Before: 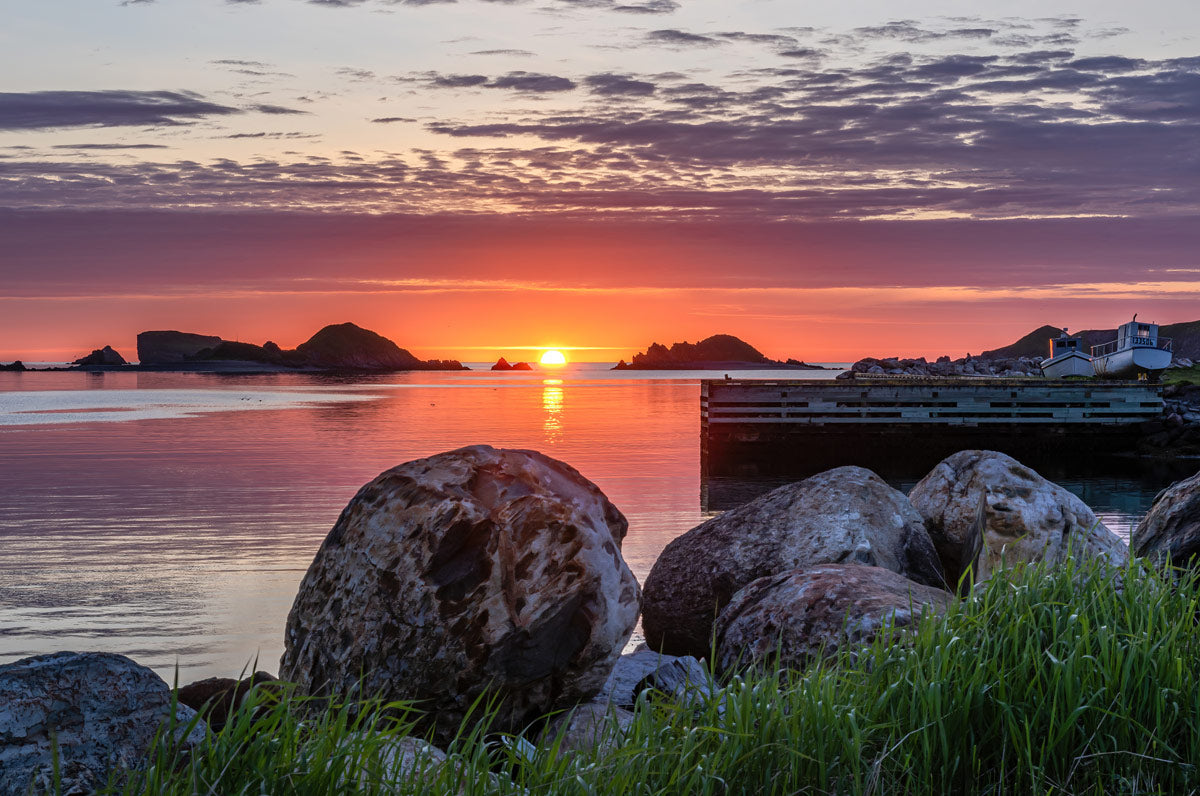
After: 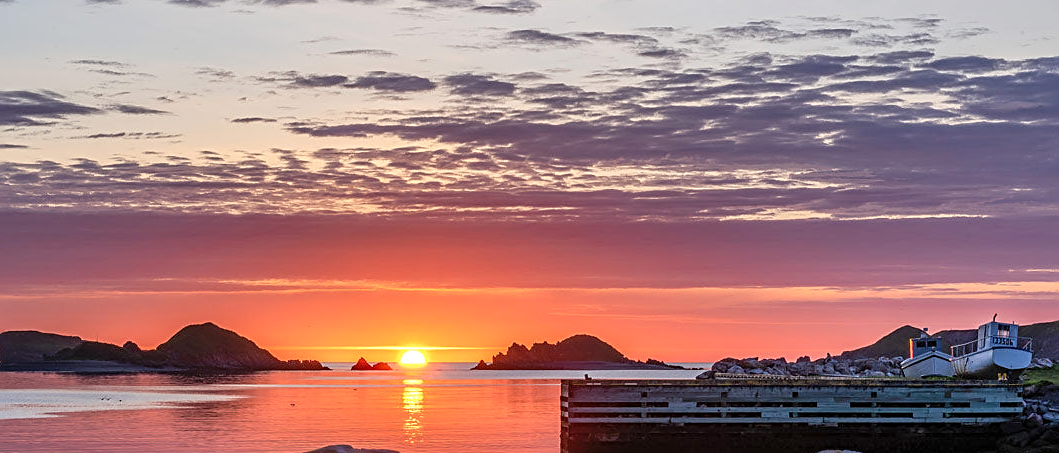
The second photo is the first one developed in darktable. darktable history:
tone equalizer: -7 EV 0.152 EV, -6 EV 0.573 EV, -5 EV 1.13 EV, -4 EV 1.34 EV, -3 EV 1.16 EV, -2 EV 0.6 EV, -1 EV 0.168 EV, smoothing diameter 24.87%, edges refinement/feathering 5.81, preserve details guided filter
crop and rotate: left 11.719%, bottom 42.978%
sharpen: on, module defaults
